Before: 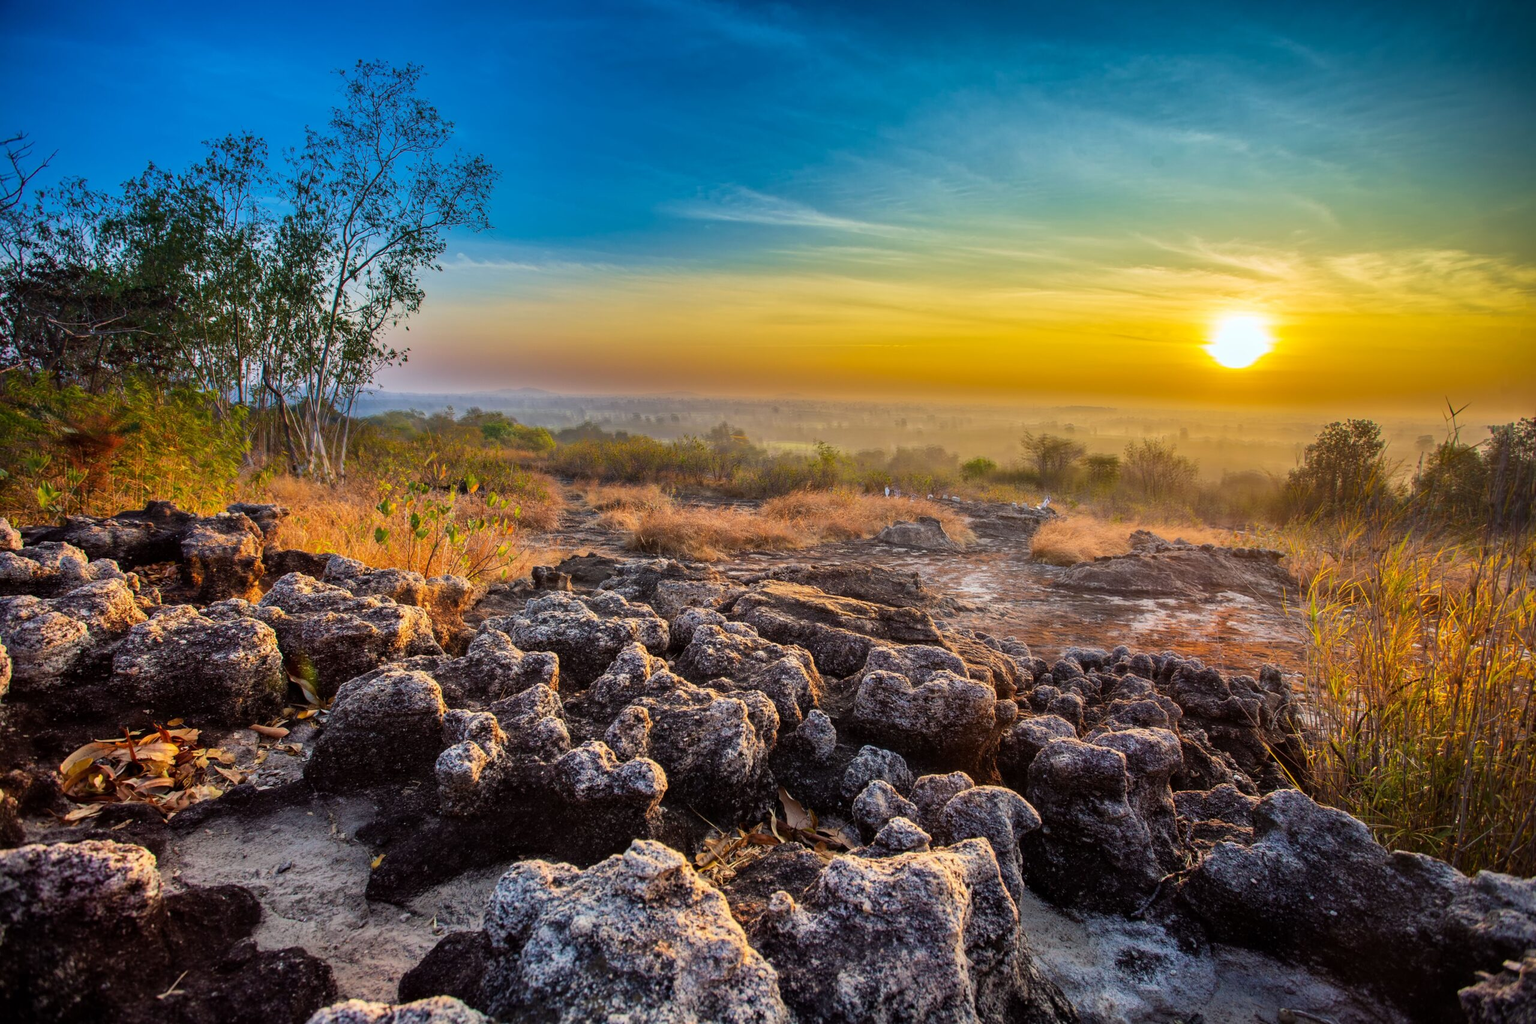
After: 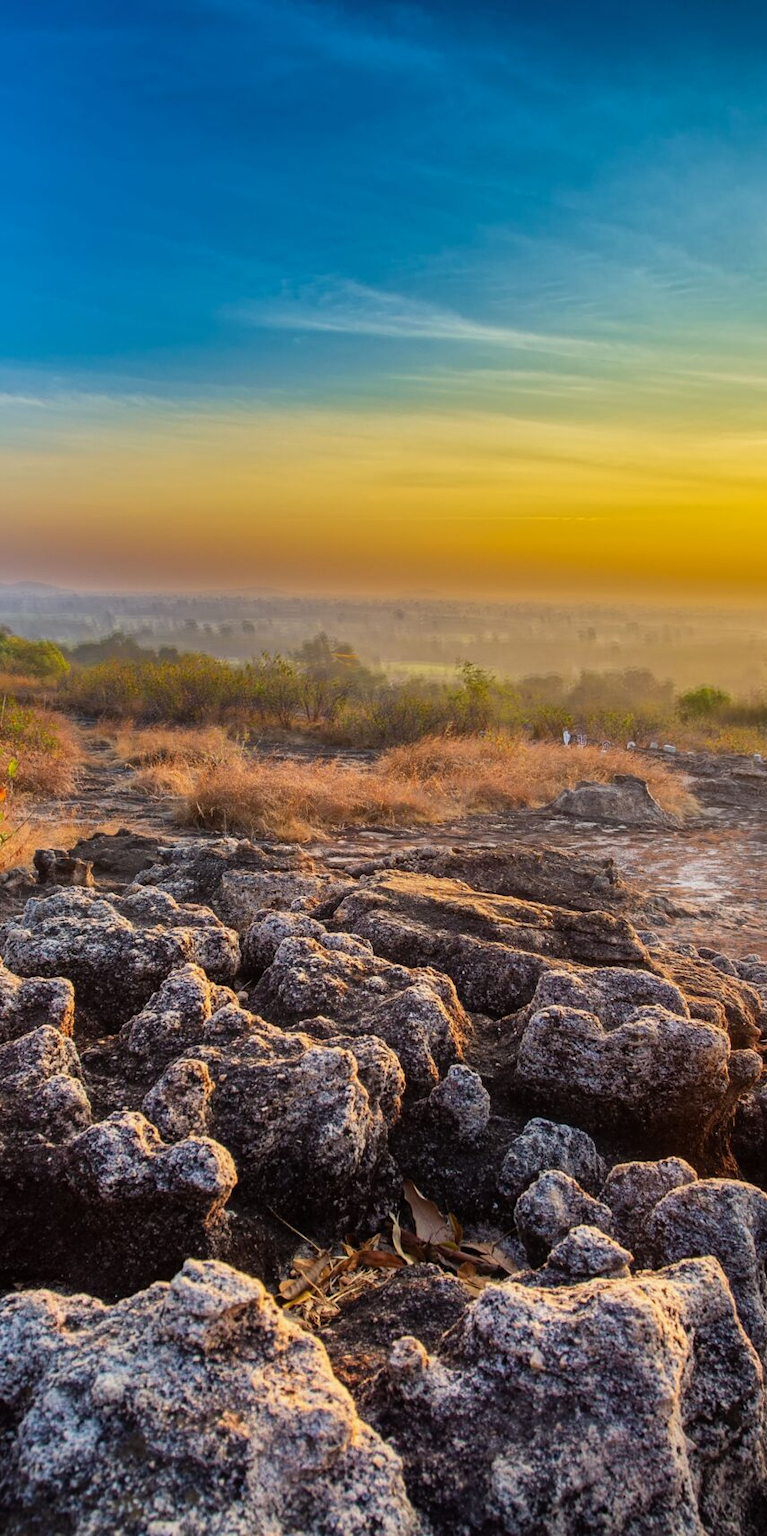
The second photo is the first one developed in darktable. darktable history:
crop: left 33.174%, right 33.491%
contrast equalizer: octaves 7, y [[0.5, 0.5, 0.472, 0.5, 0.5, 0.5], [0.5 ×6], [0.5 ×6], [0 ×6], [0 ×6]]
